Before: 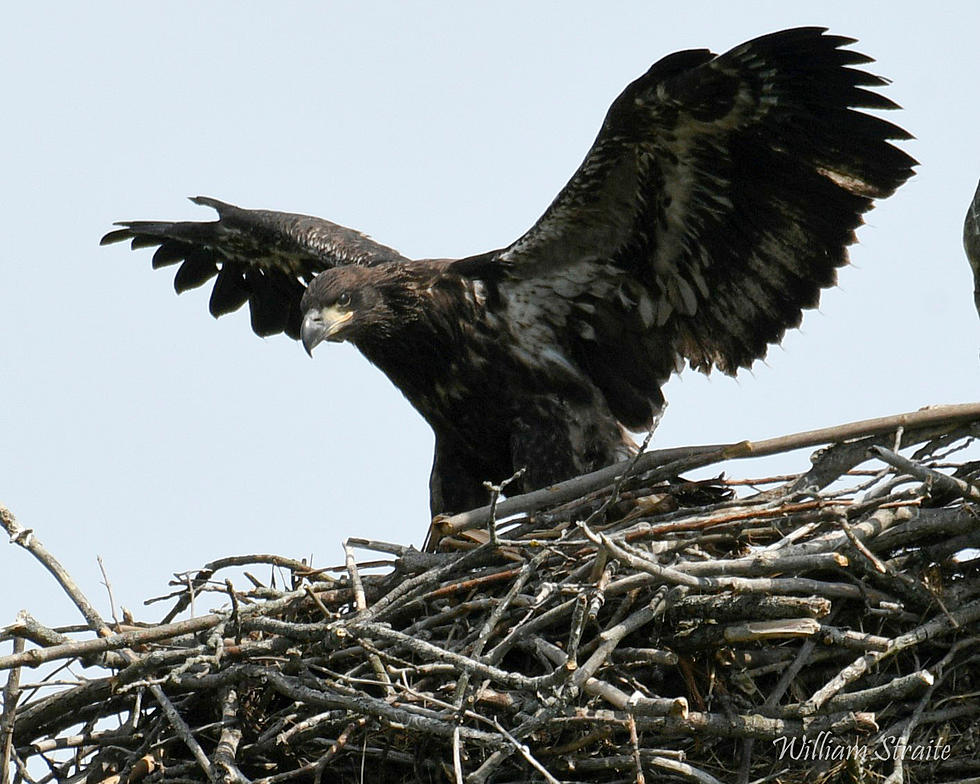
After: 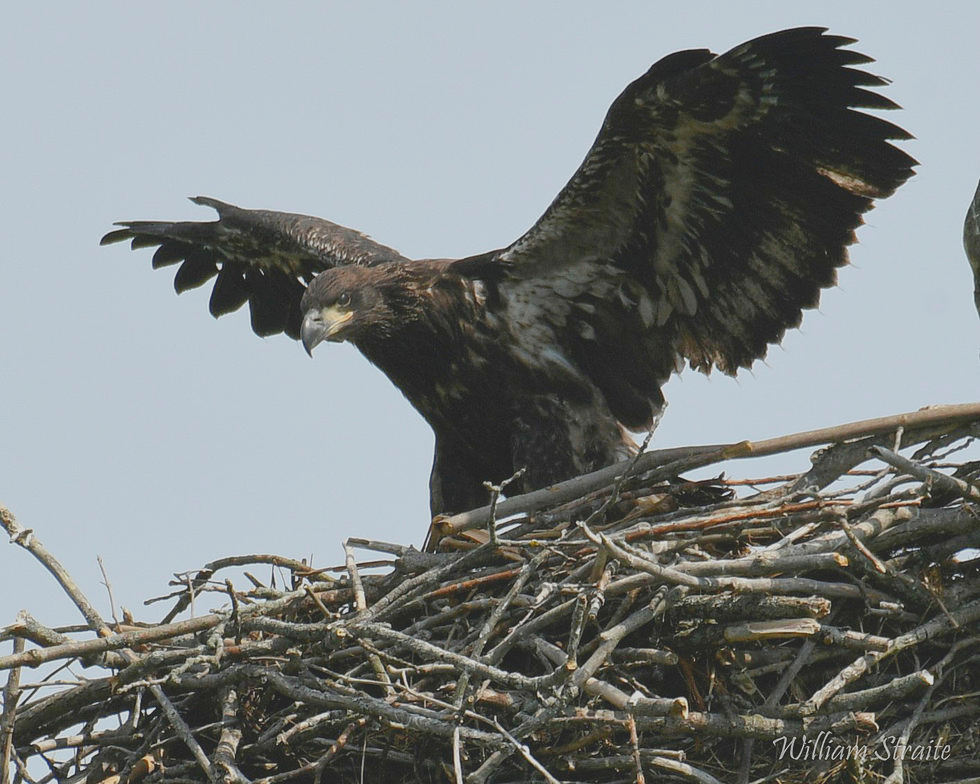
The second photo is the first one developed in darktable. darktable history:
tone equalizer: on, module defaults
contrast brightness saturation: contrast -0.28
